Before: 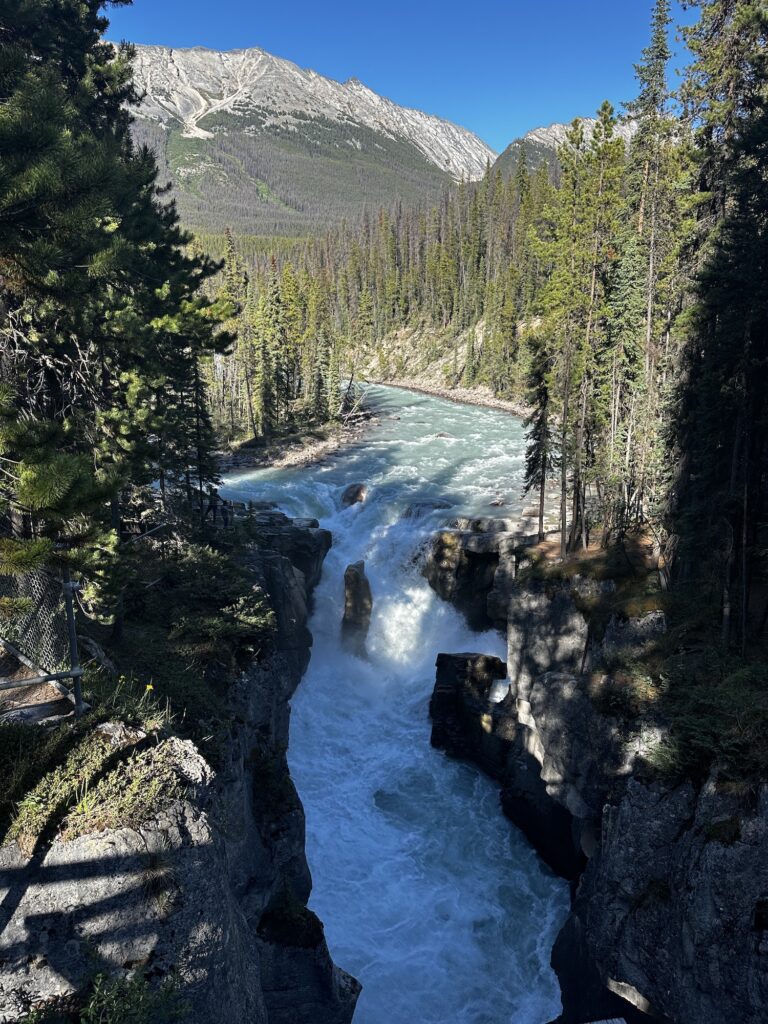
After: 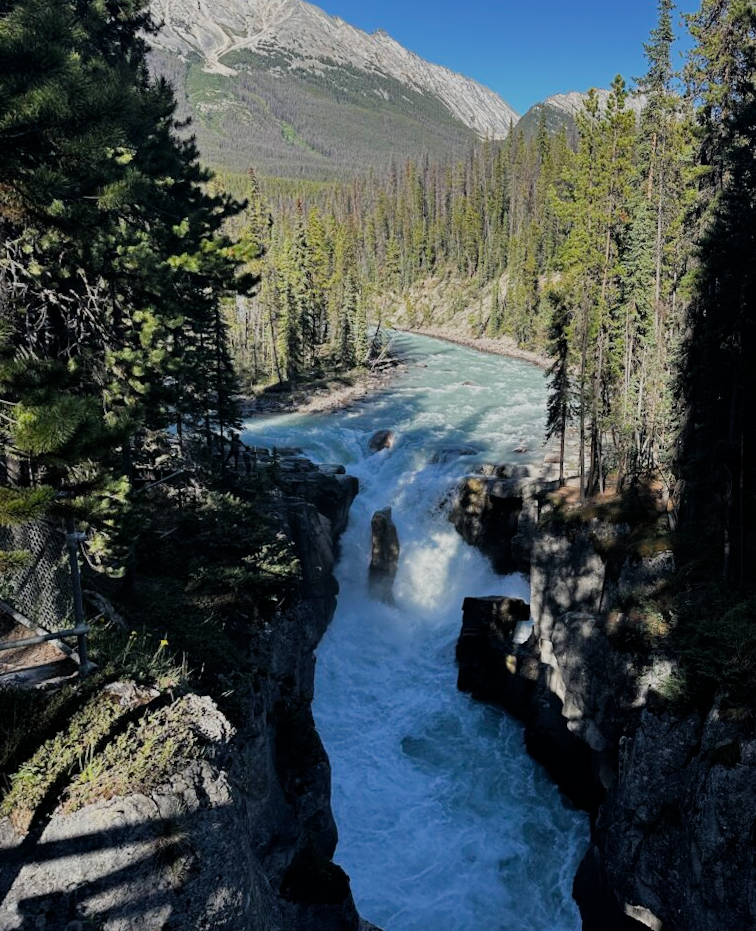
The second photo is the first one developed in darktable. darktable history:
rotate and perspective: rotation -0.013°, lens shift (vertical) -0.027, lens shift (horizontal) 0.178, crop left 0.016, crop right 0.989, crop top 0.082, crop bottom 0.918
filmic rgb: black relative exposure -7.65 EV, white relative exposure 4.56 EV, hardness 3.61
